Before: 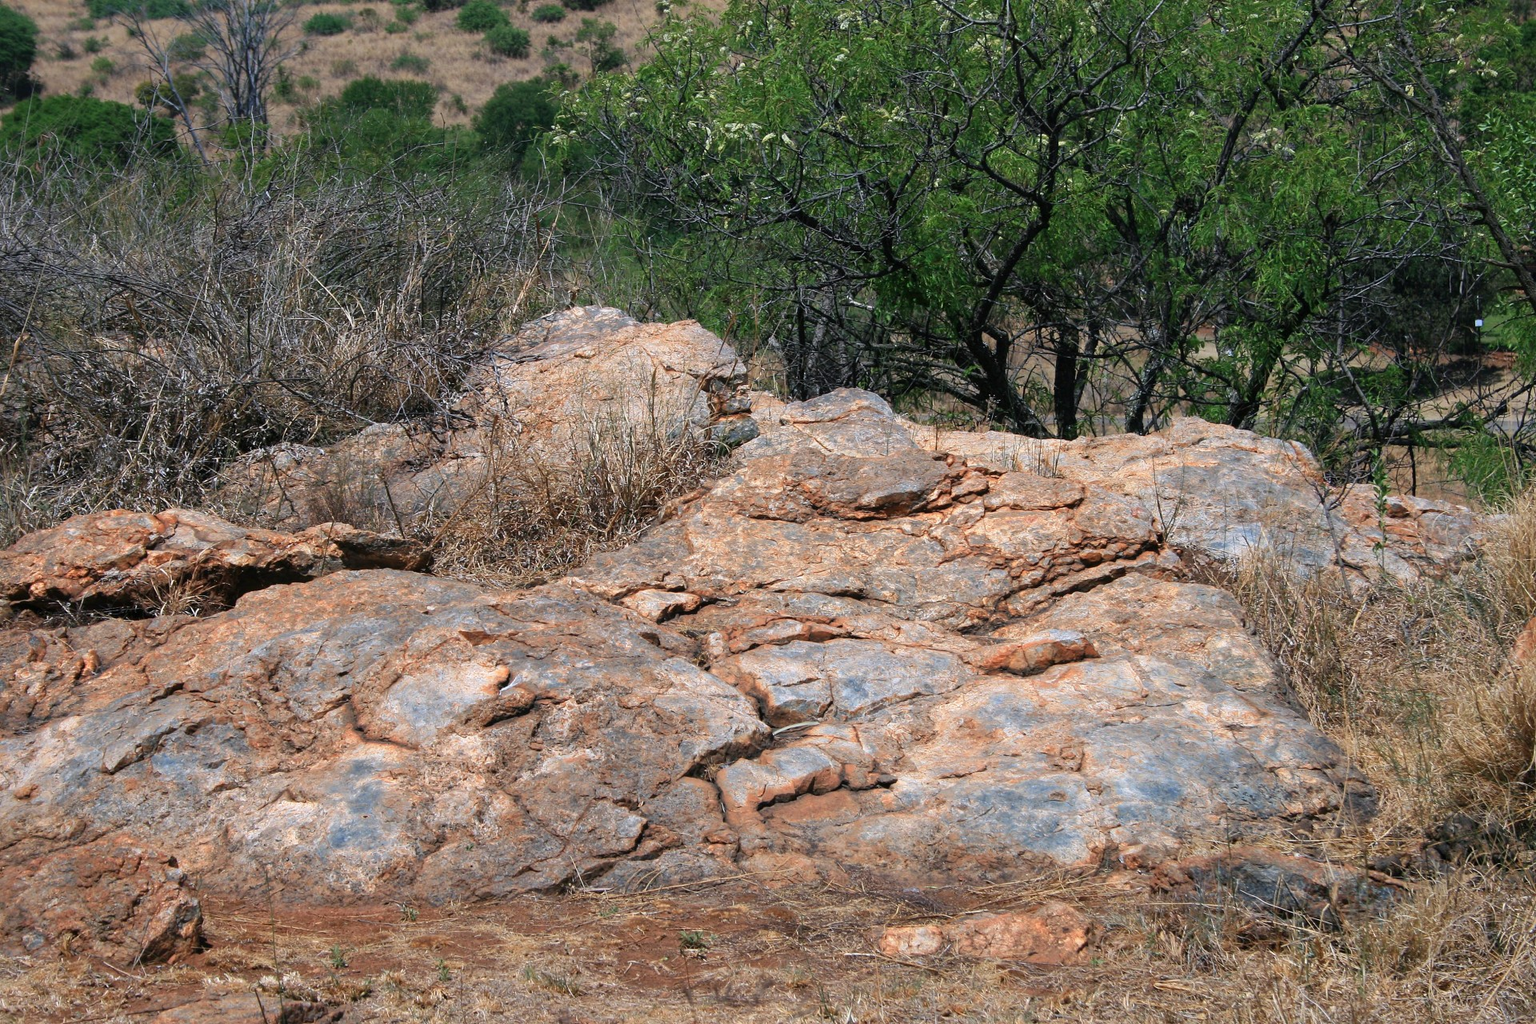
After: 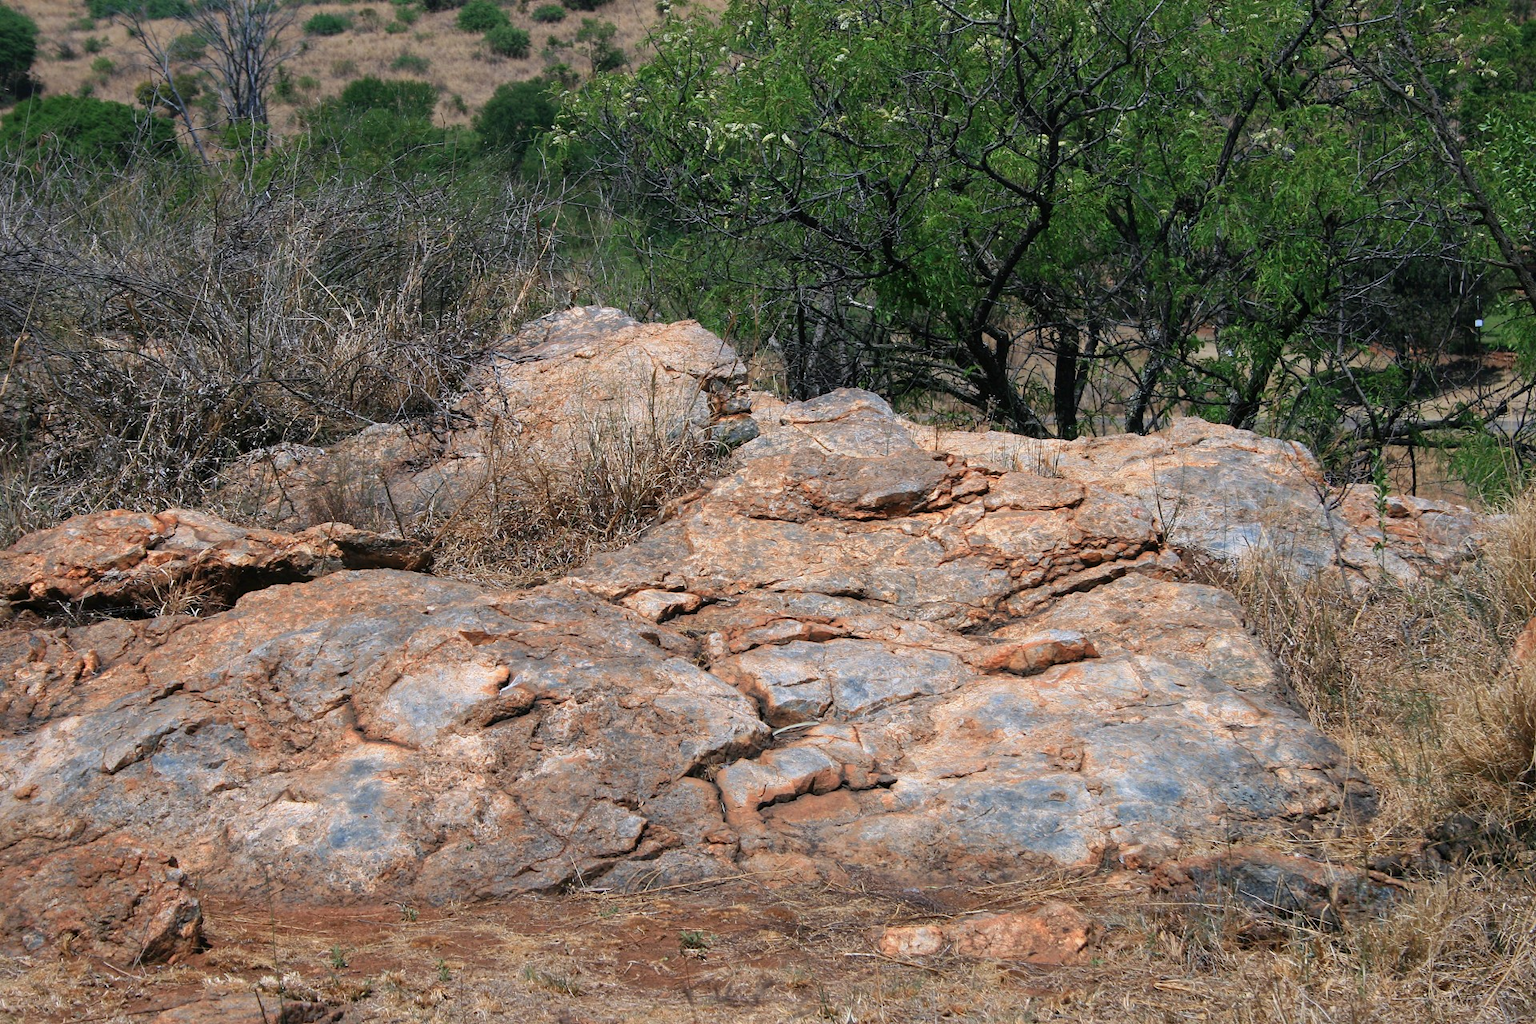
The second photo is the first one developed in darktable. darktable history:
exposure: exposure -0.05 EV
